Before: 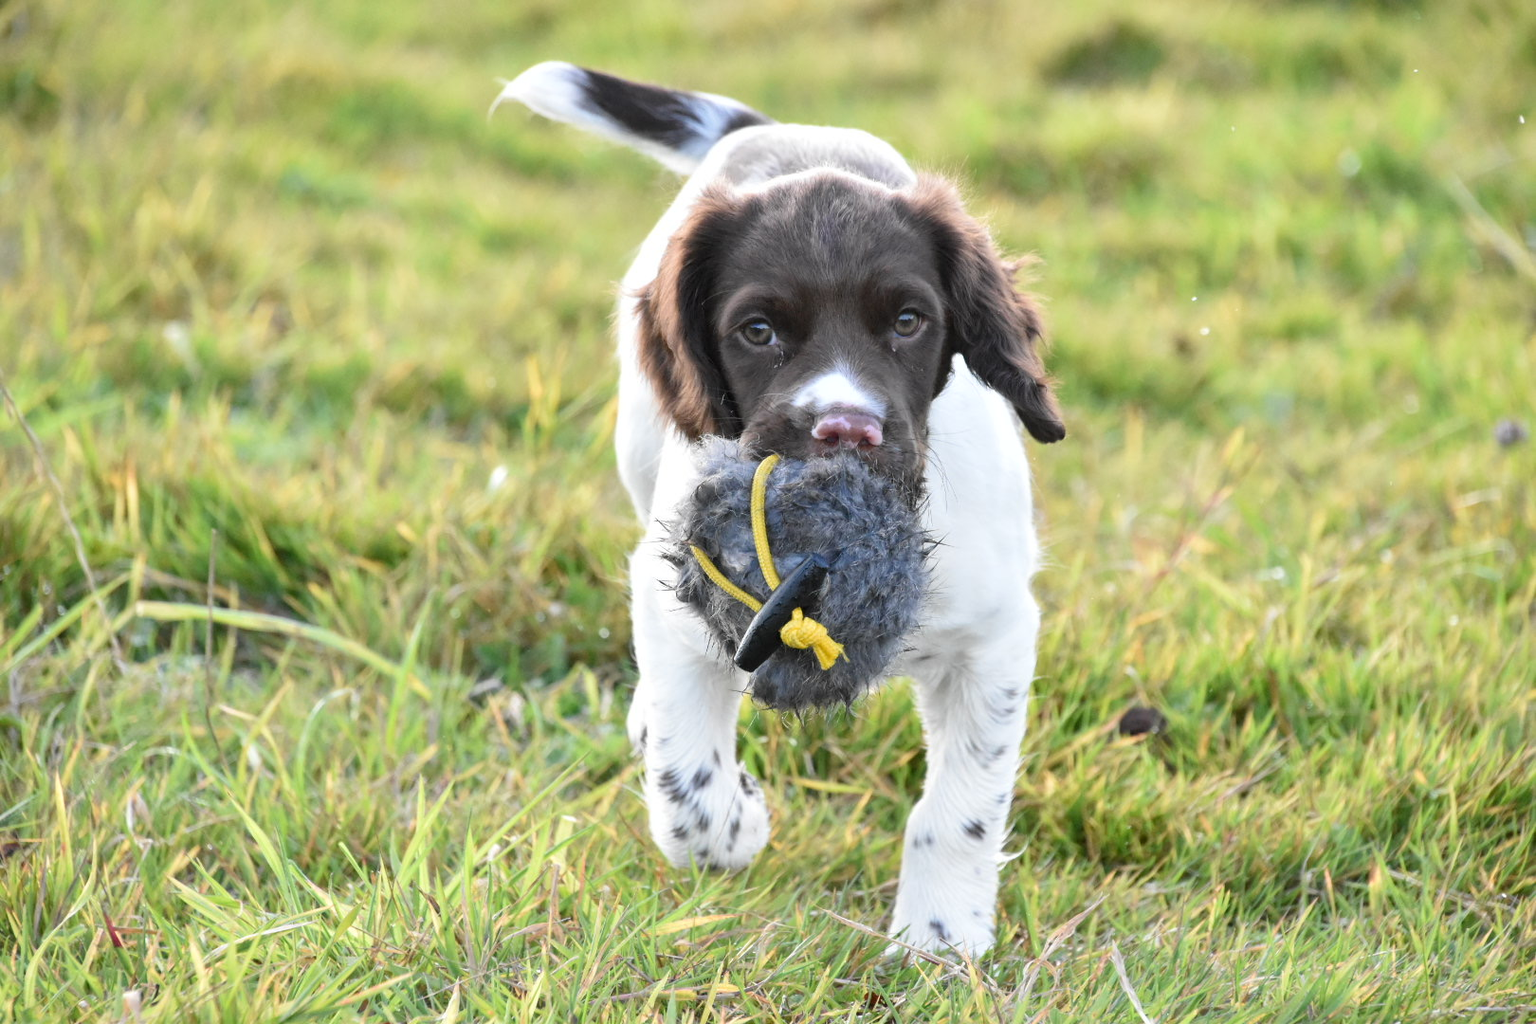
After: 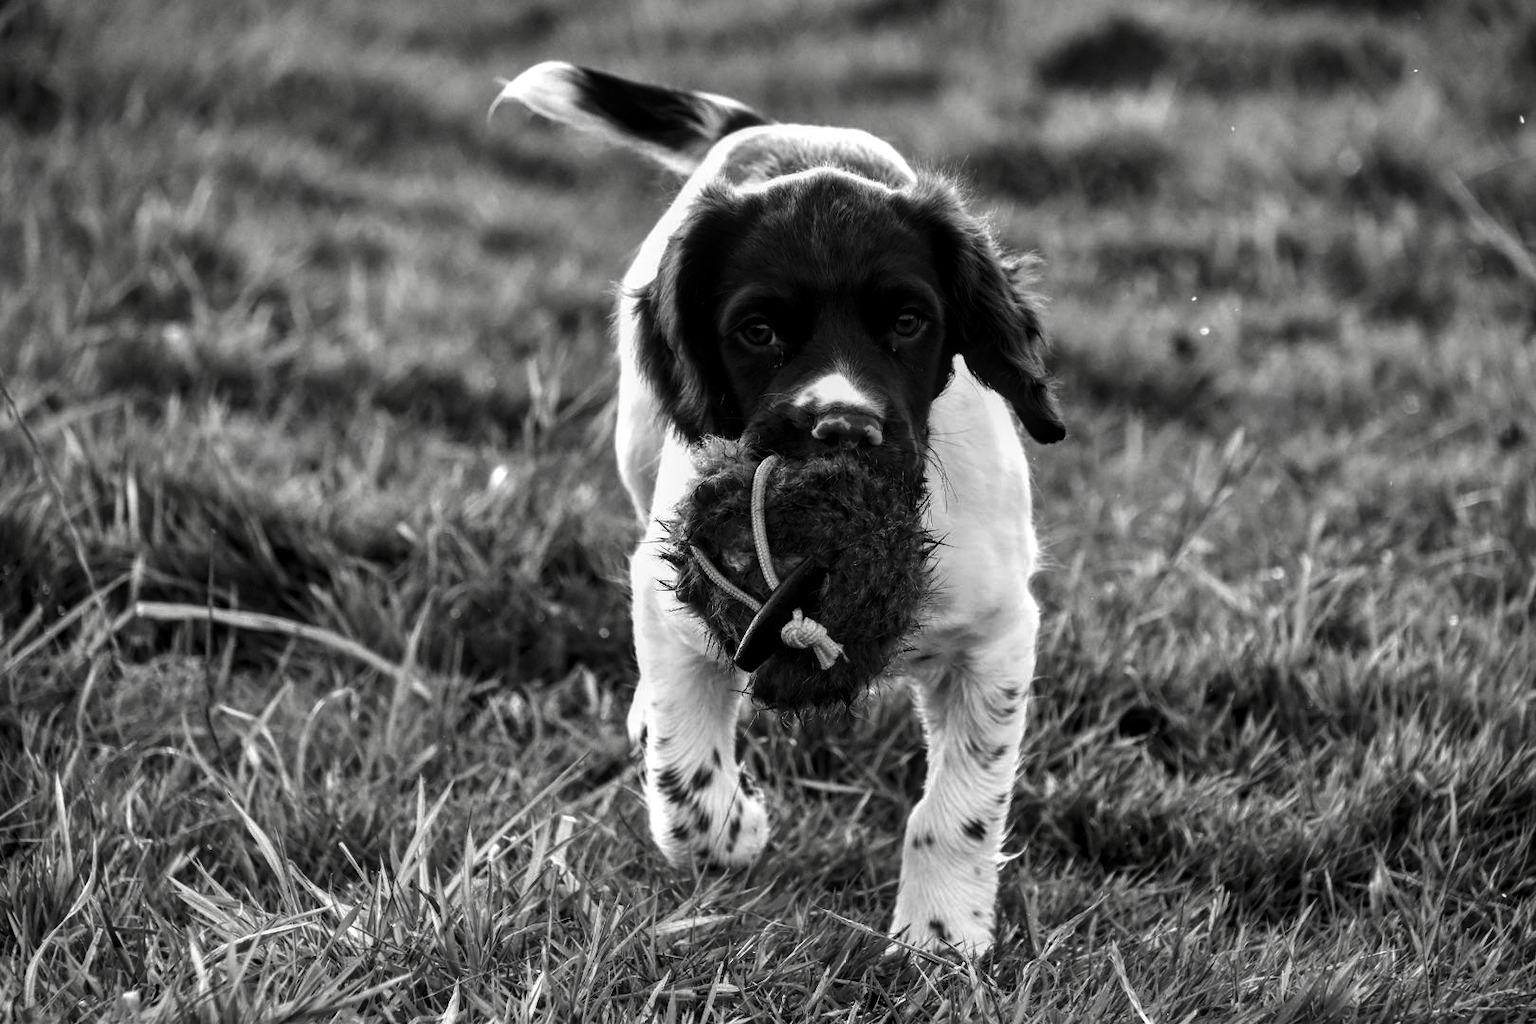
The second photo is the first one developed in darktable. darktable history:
contrast brightness saturation: contrast 0.021, brightness -0.982, saturation -0.988
exposure: black level correction -0.015, compensate highlight preservation false
local contrast: on, module defaults
